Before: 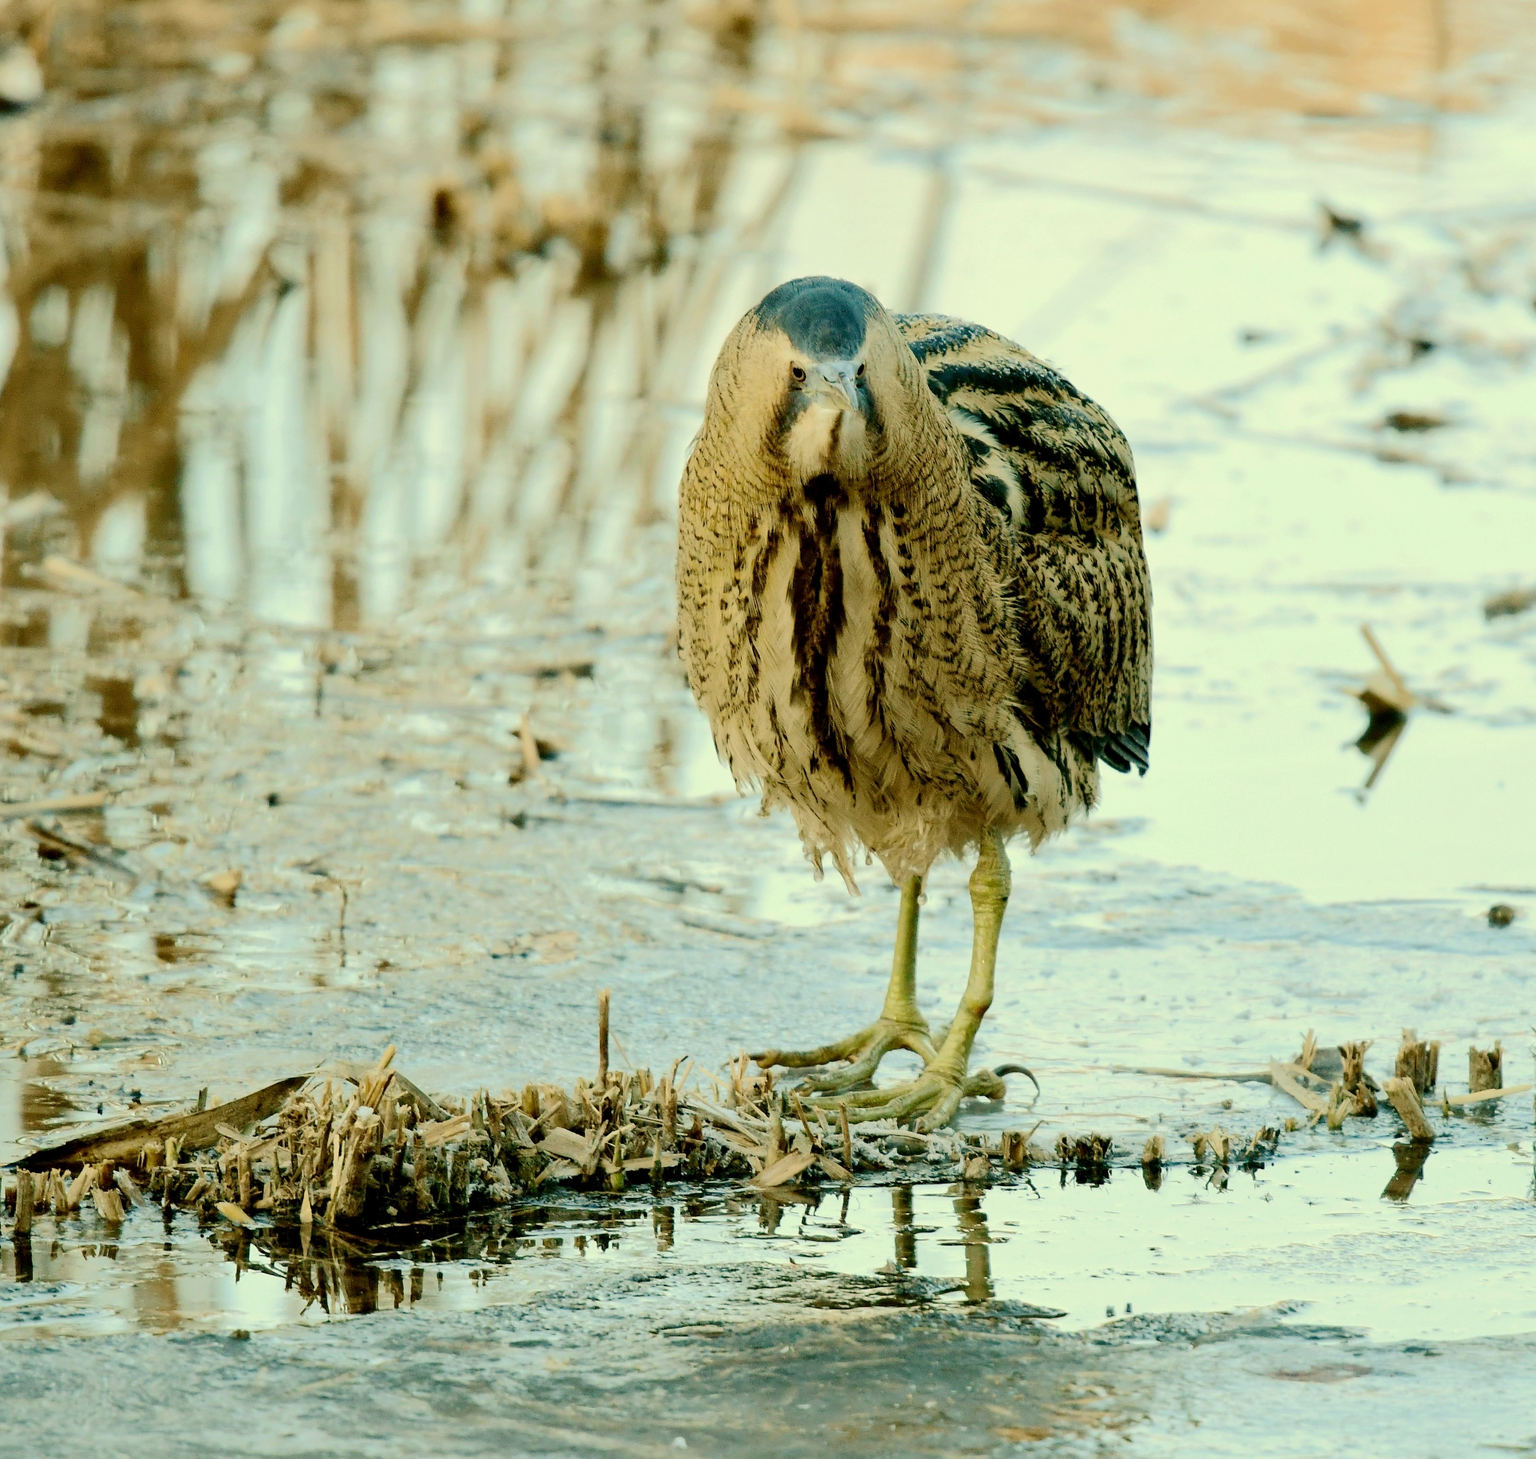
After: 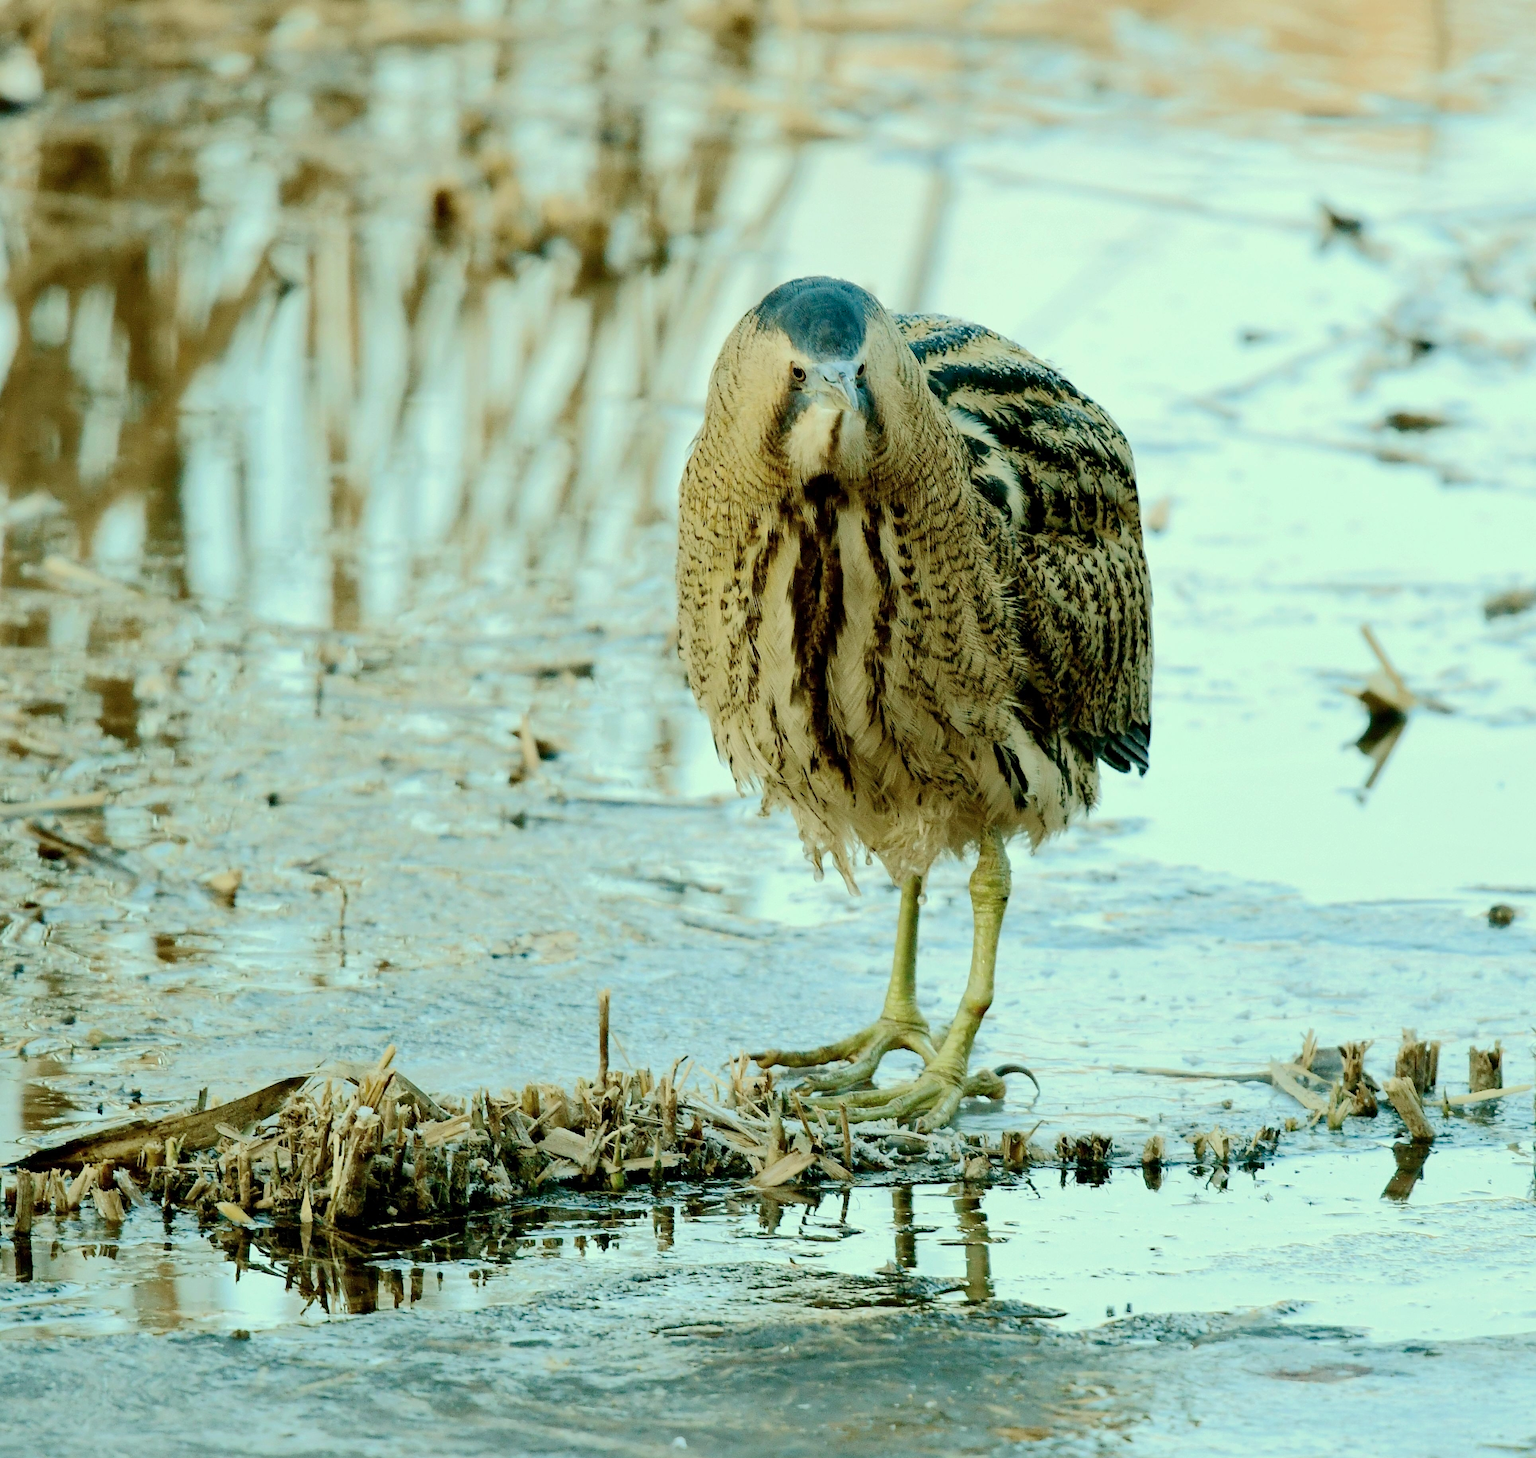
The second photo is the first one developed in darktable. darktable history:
color calibration: illuminant Planckian (black body), x 0.368, y 0.36, temperature 4276.18 K
